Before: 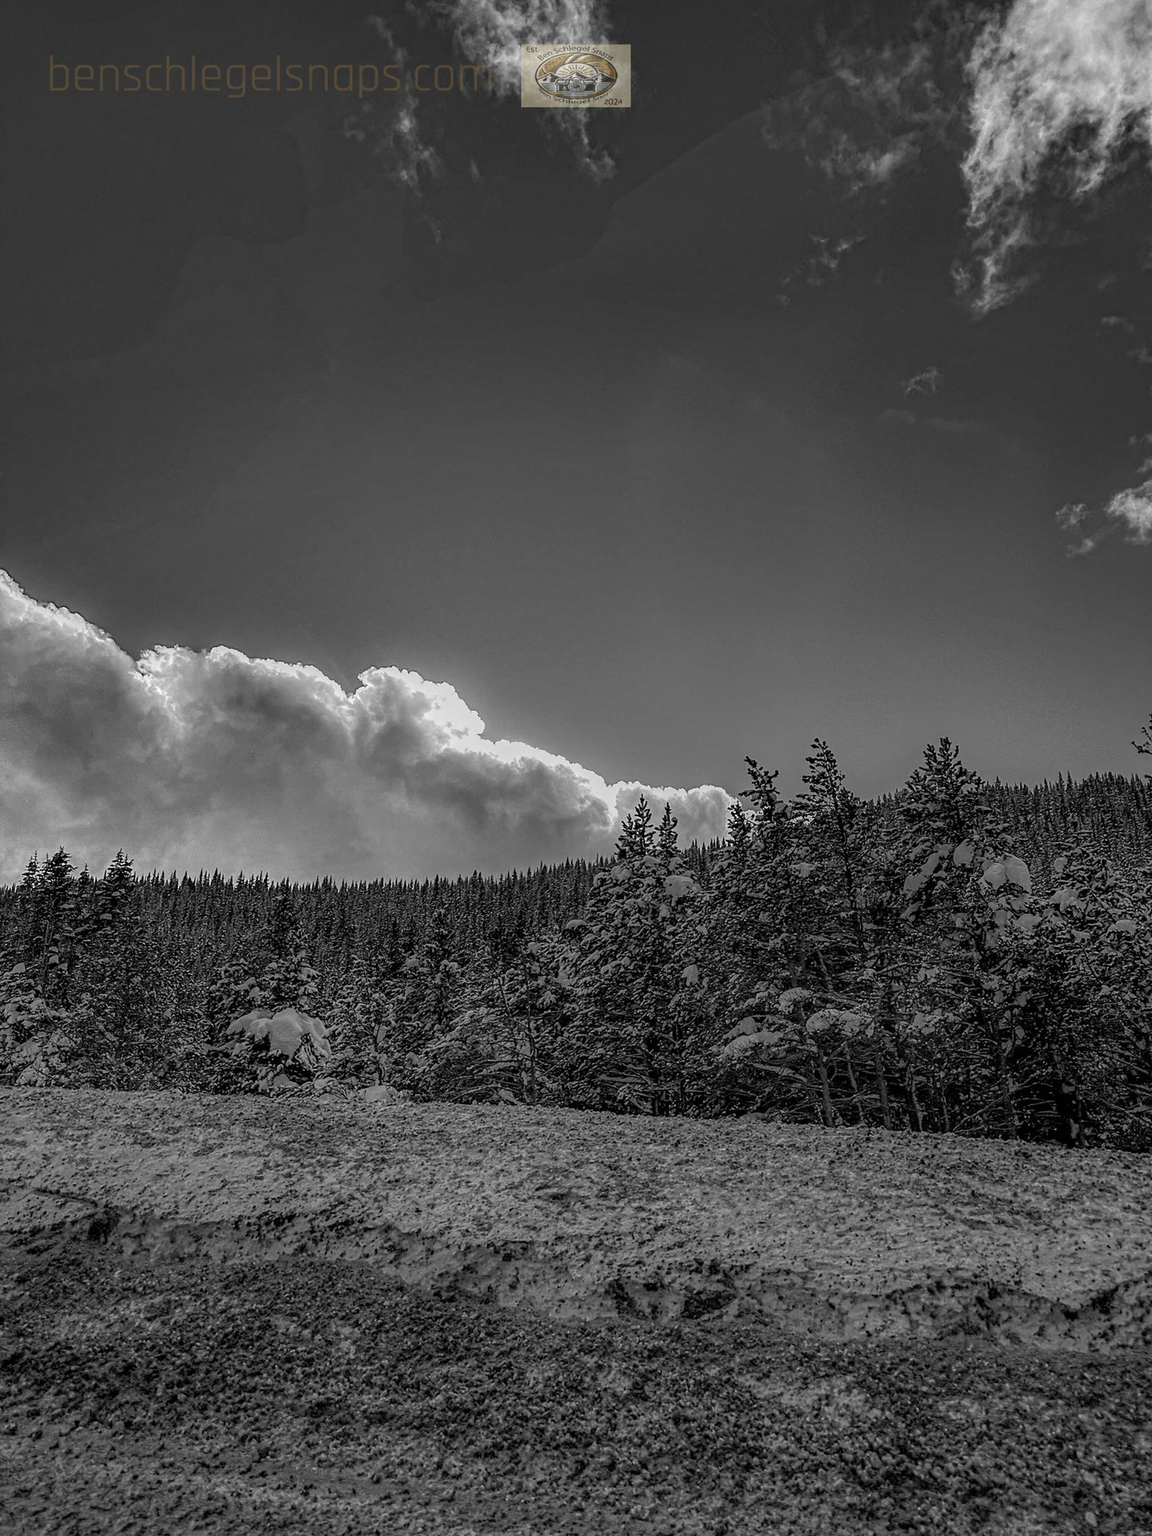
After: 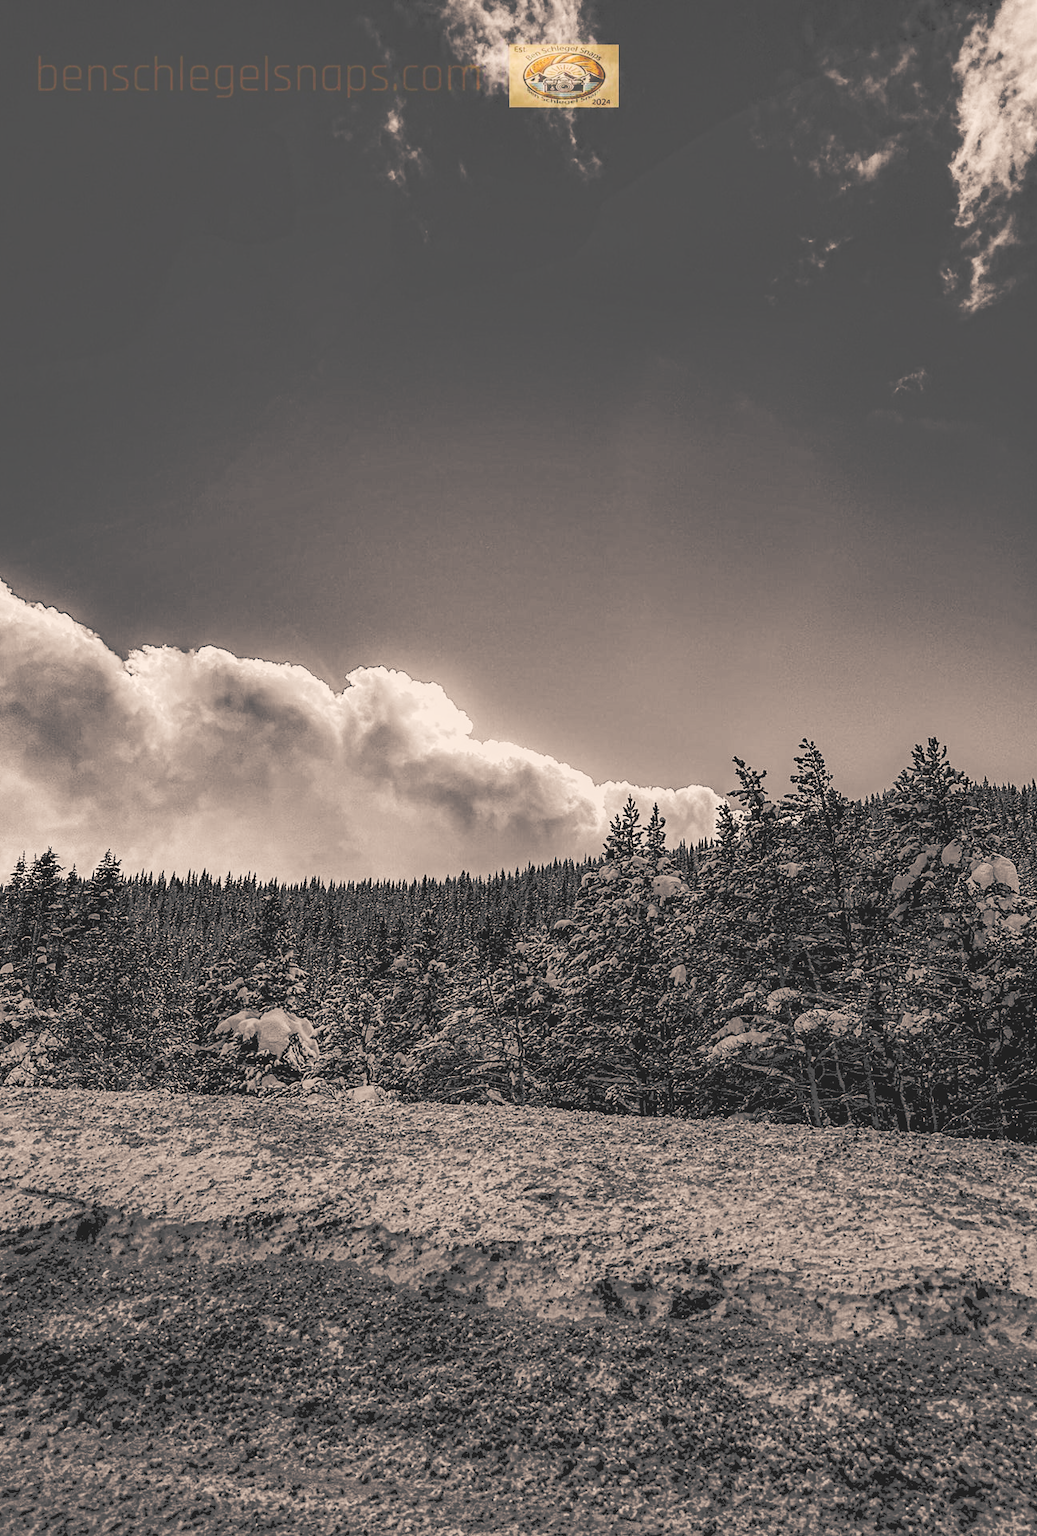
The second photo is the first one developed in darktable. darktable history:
crop and rotate: left 1.088%, right 8.807%
tone curve: curves: ch0 [(0, 0) (0.003, 0.032) (0.53, 0.368) (0.901, 0.866) (1, 1)], preserve colors none
color balance rgb: shadows lift › chroma 2%, shadows lift › hue 247.2°, power › chroma 0.3%, power › hue 25.2°, highlights gain › chroma 3%, highlights gain › hue 60°, global offset › luminance 0.75%, perceptual saturation grading › global saturation 20%, perceptual saturation grading › highlights -20%, perceptual saturation grading › shadows 30%, global vibrance 20%
contrast brightness saturation: contrast 0.1, brightness 0.3, saturation 0.14
exposure: black level correction 0.011, exposure 1.088 EV, compensate exposure bias true, compensate highlight preservation false
filmic rgb: black relative exposure -7.65 EV, white relative exposure 4.56 EV, hardness 3.61, contrast 1.05
